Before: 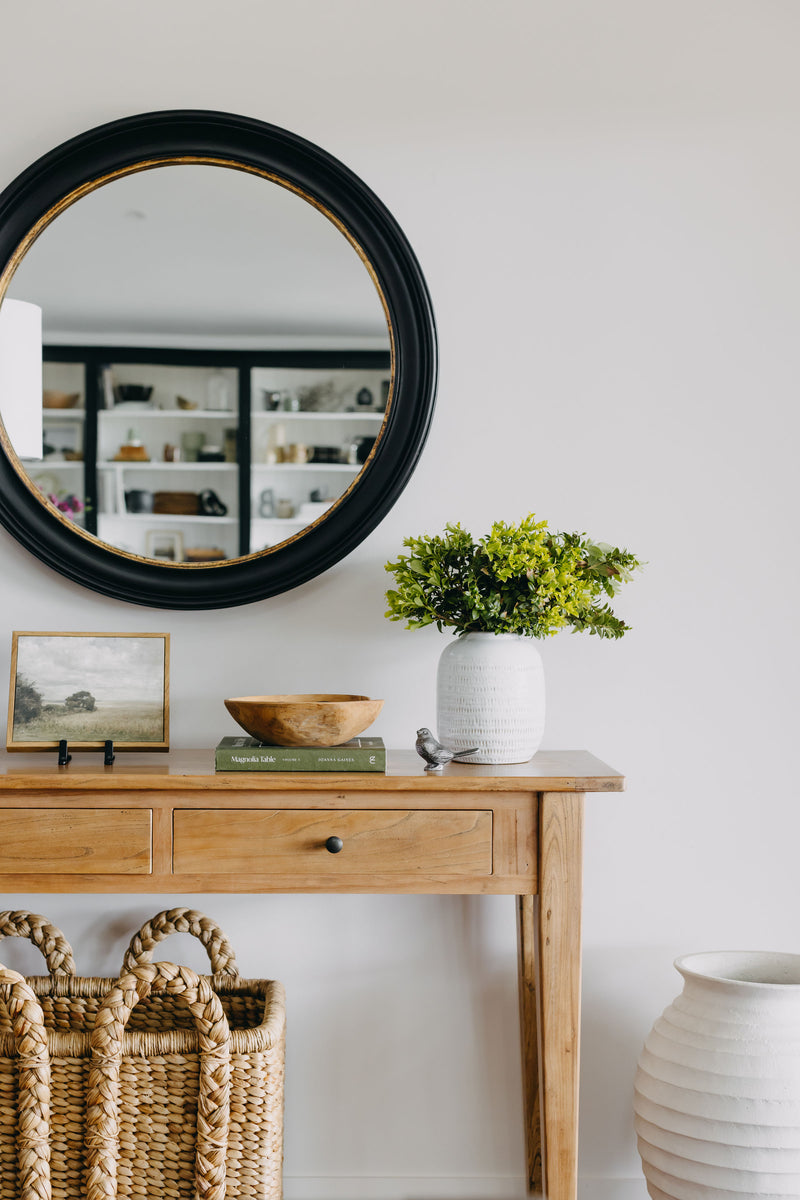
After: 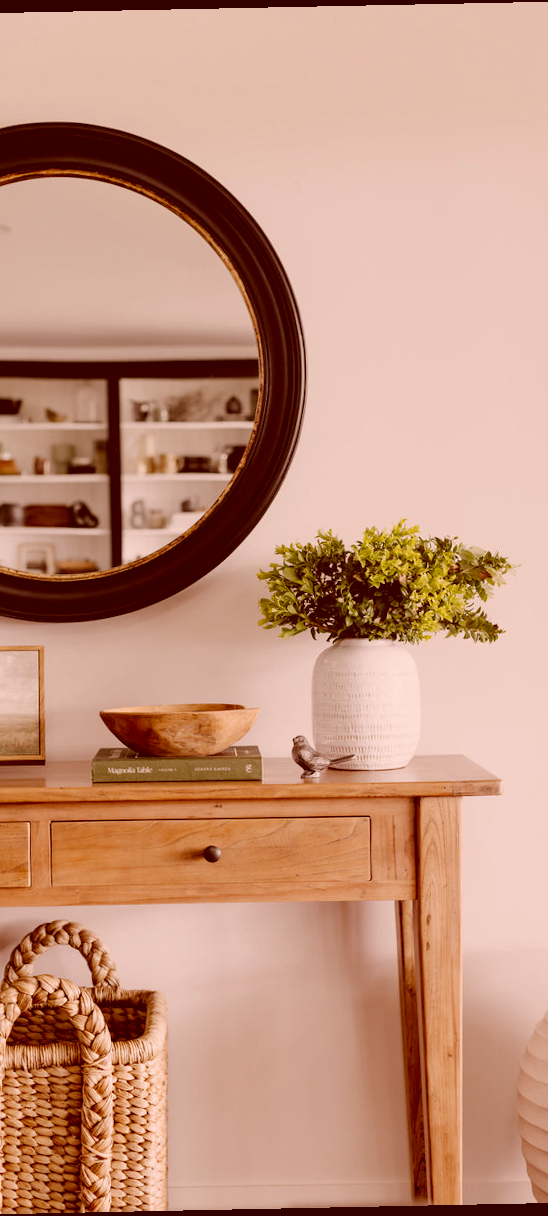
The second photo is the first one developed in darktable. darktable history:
color correction: highlights a* 9.03, highlights b* 8.71, shadows a* 40, shadows b* 40, saturation 0.8
rotate and perspective: rotation -1.17°, automatic cropping off
crop: left 16.899%, right 16.556%
